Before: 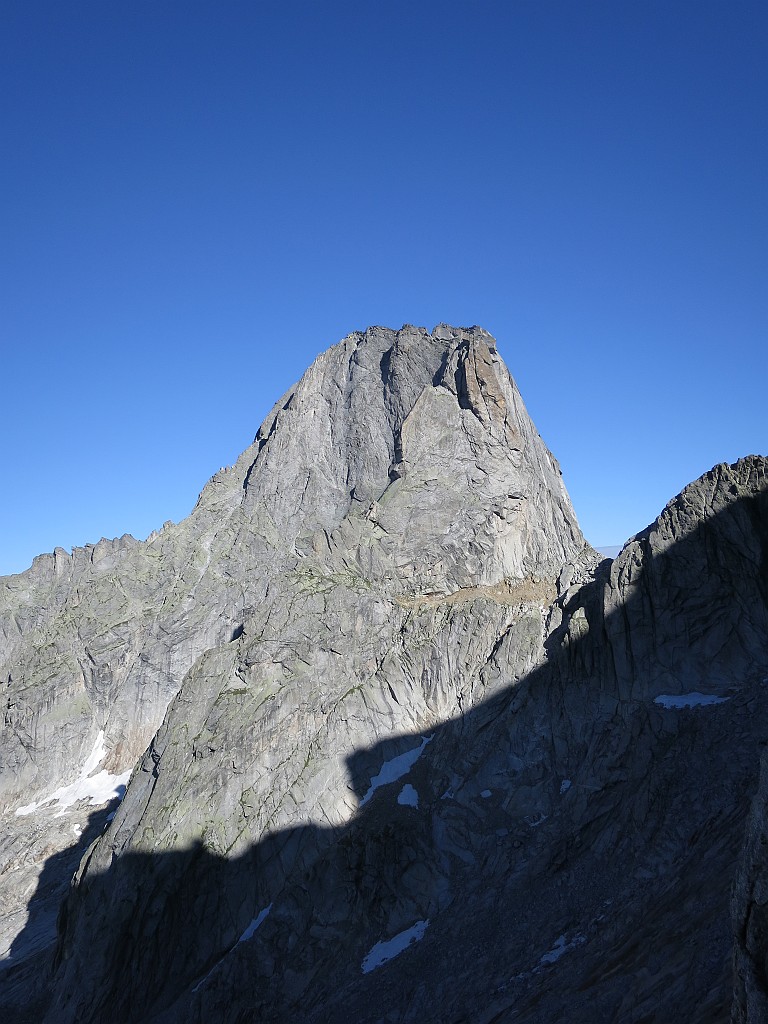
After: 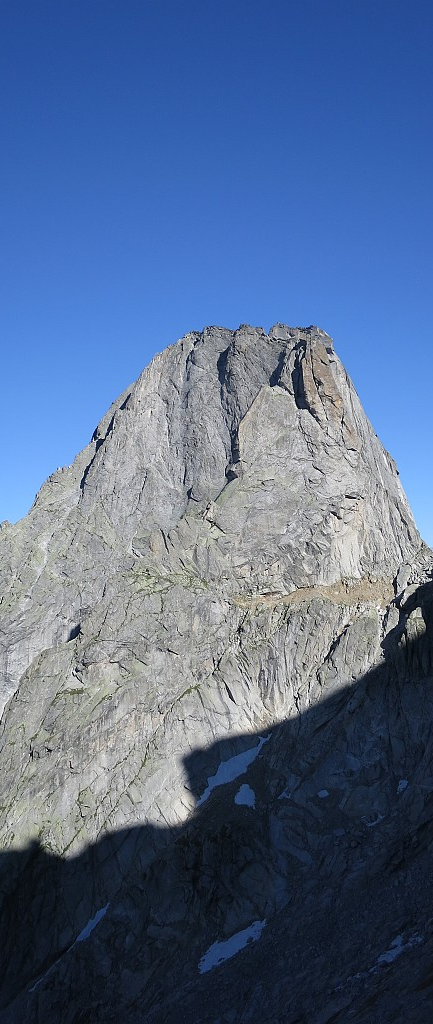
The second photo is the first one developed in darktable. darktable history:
crop: left 21.35%, right 22.25%
